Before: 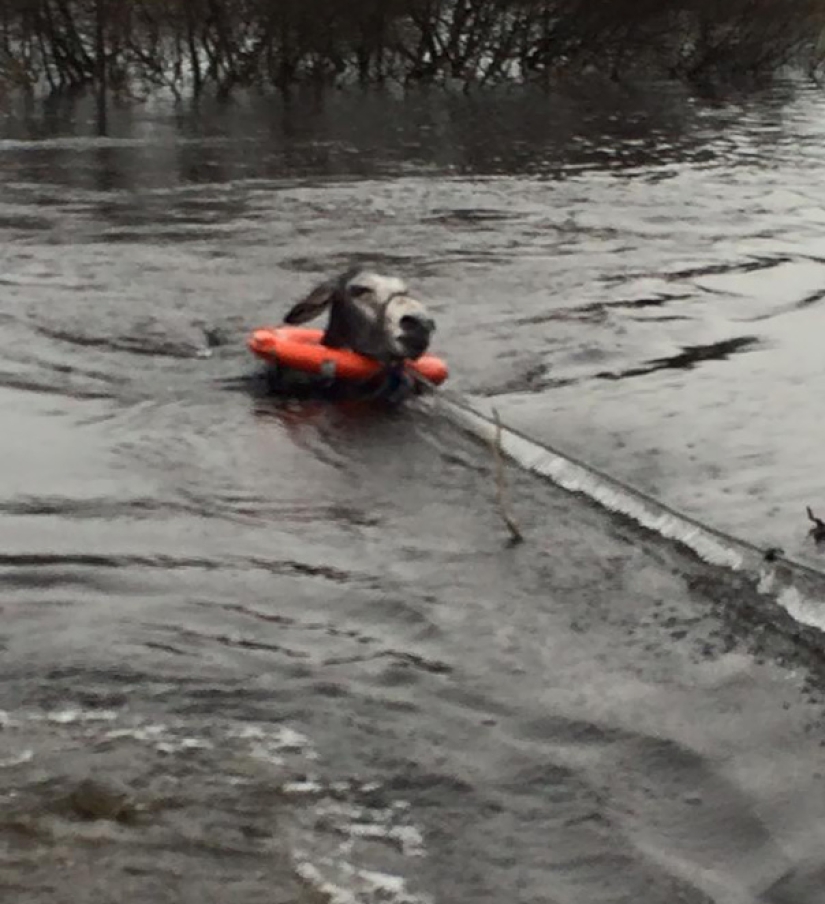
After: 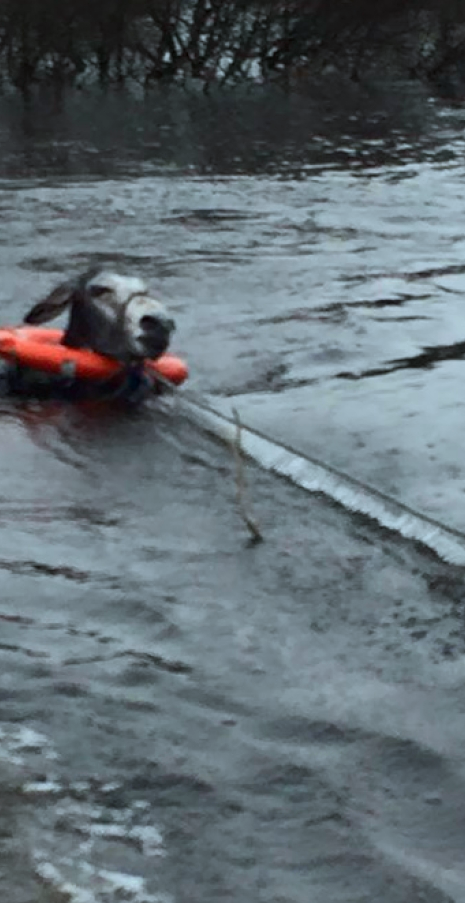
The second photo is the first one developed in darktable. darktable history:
color calibration: illuminant Planckian (black body), x 0.376, y 0.374, temperature 4118.41 K, gamut compression 1.66
crop: left 31.576%, top 0.015%, right 12.007%
contrast brightness saturation: contrast 0.045, saturation 0.161
